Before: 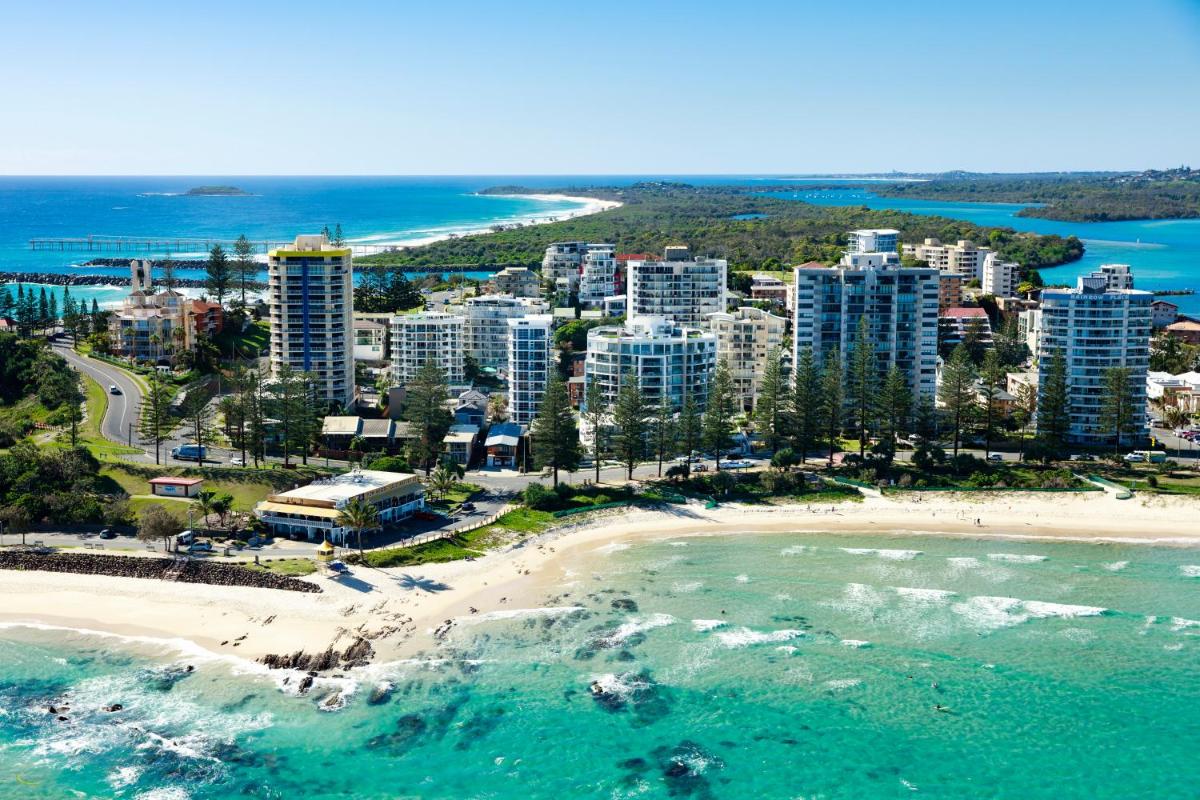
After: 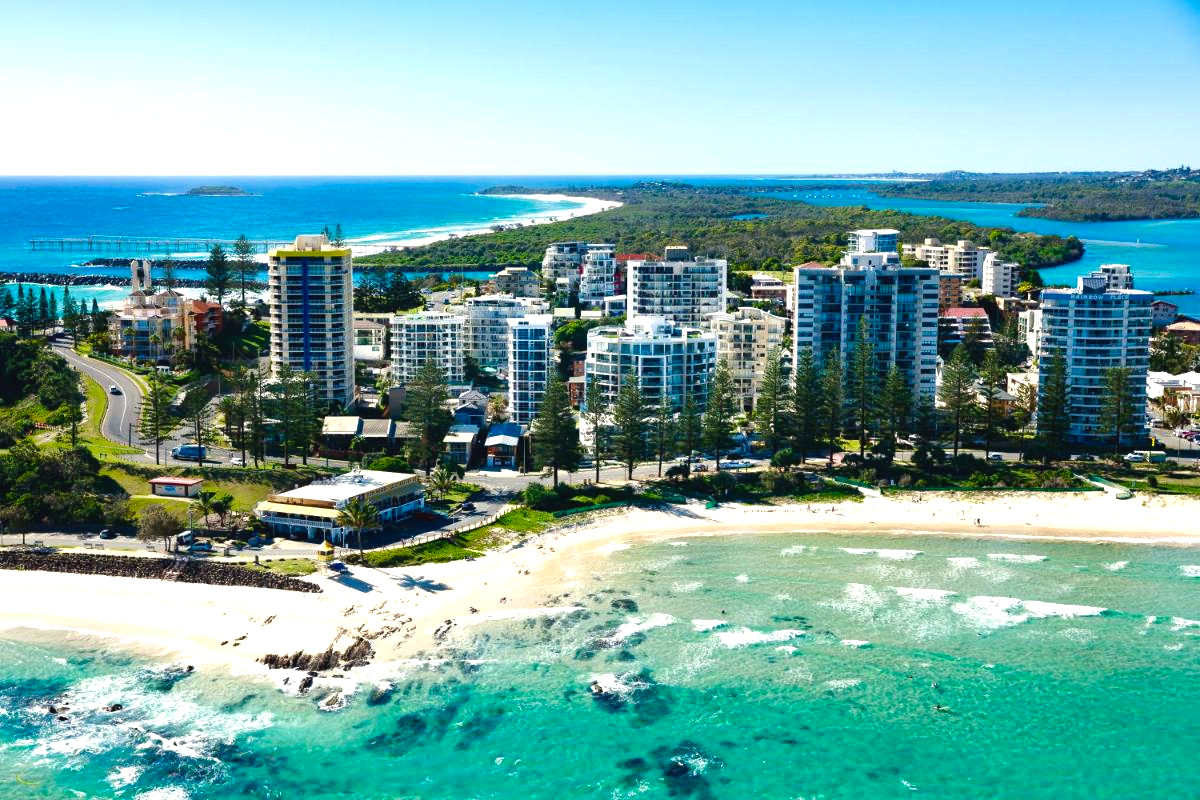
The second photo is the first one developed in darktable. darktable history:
color balance rgb: shadows lift › chroma 1%, shadows lift › hue 217.2°, power › hue 310.8°, highlights gain › chroma 1%, highlights gain › hue 54°, global offset › luminance 0.5%, global offset › hue 171.6°, perceptual saturation grading › global saturation 14.09%, perceptual saturation grading › highlights -25%, perceptual saturation grading › shadows 30%, perceptual brilliance grading › highlights 13.42%, perceptual brilliance grading › mid-tones 8.05%, perceptual brilliance grading › shadows -17.45%, global vibrance 25%
tone equalizer: -8 EV -1.84 EV, -7 EV -1.16 EV, -6 EV -1.62 EV, smoothing diameter 25%, edges refinement/feathering 10, preserve details guided filter
